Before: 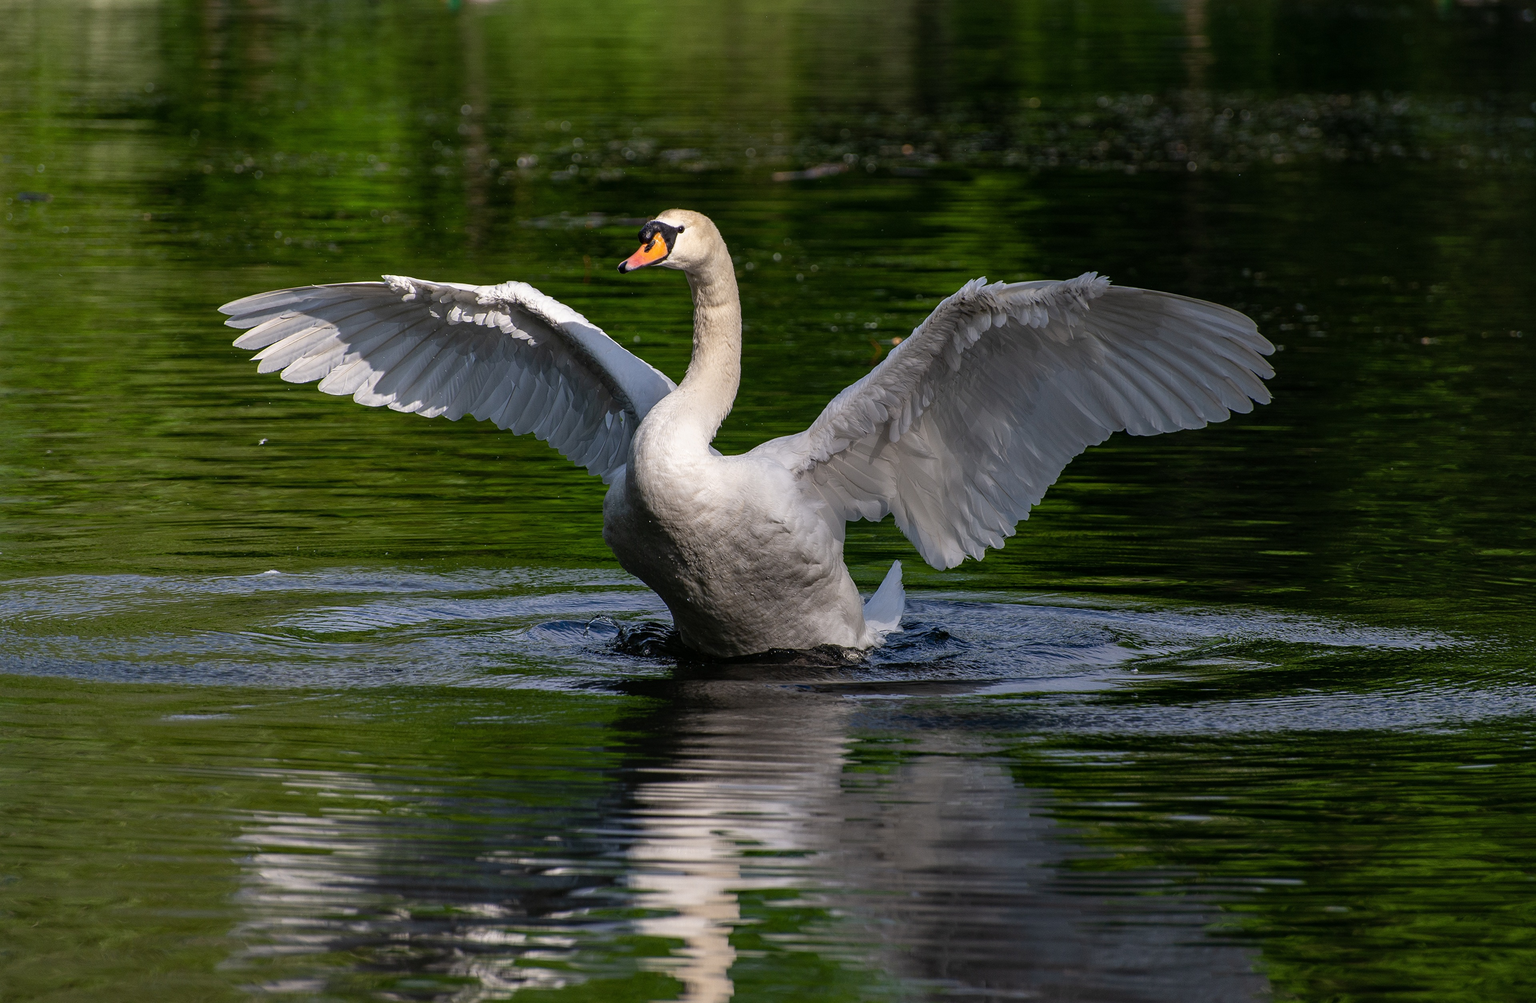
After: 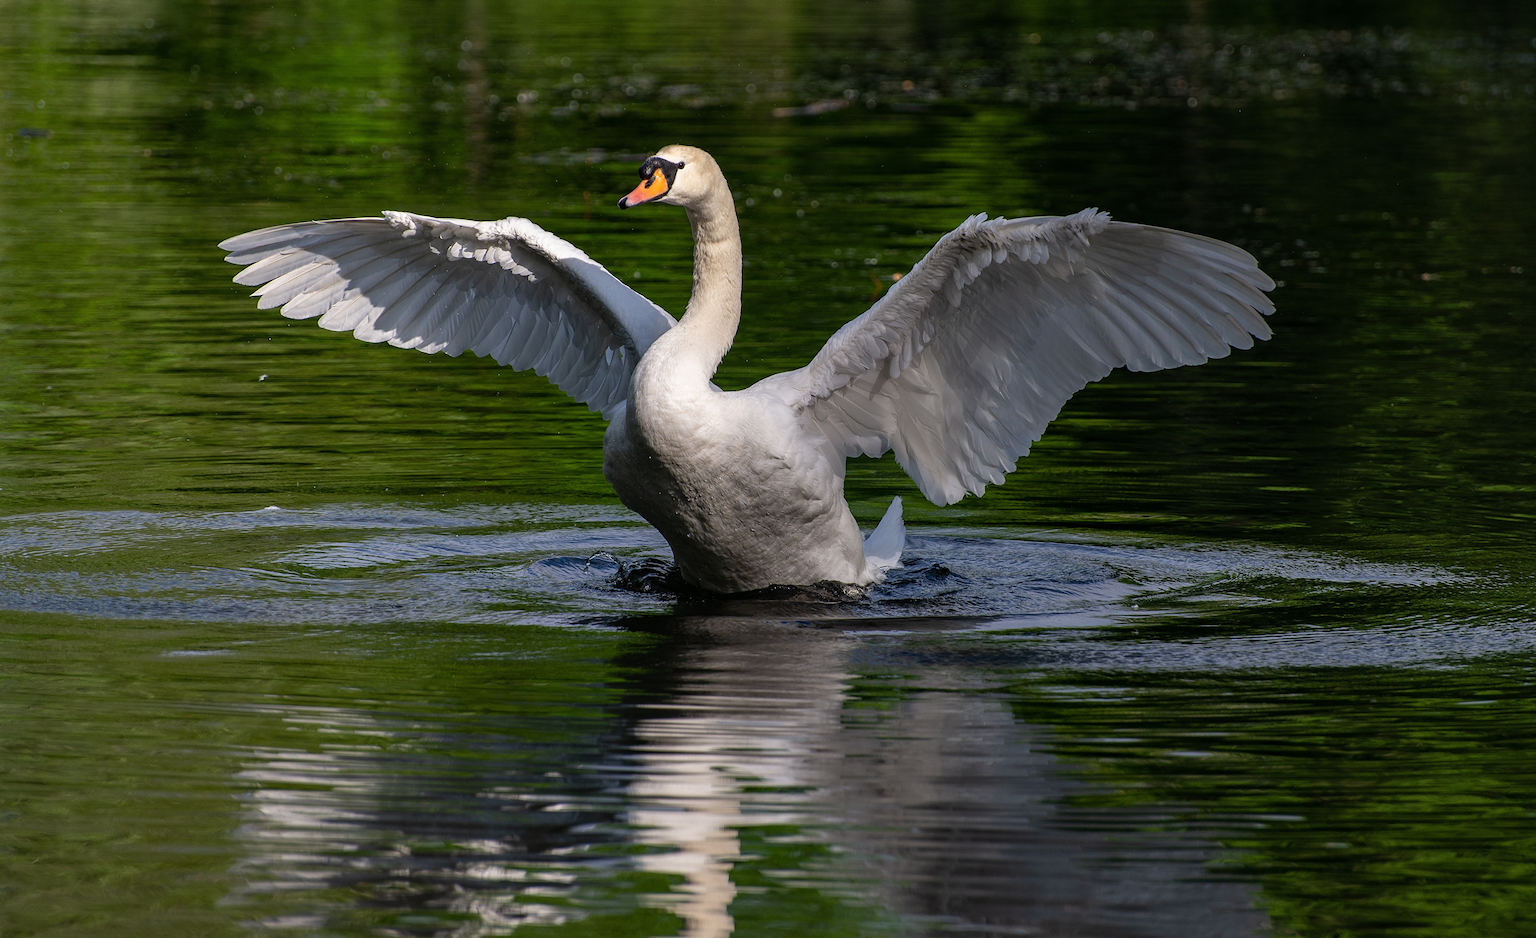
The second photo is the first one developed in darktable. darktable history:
crop and rotate: top 6.429%
